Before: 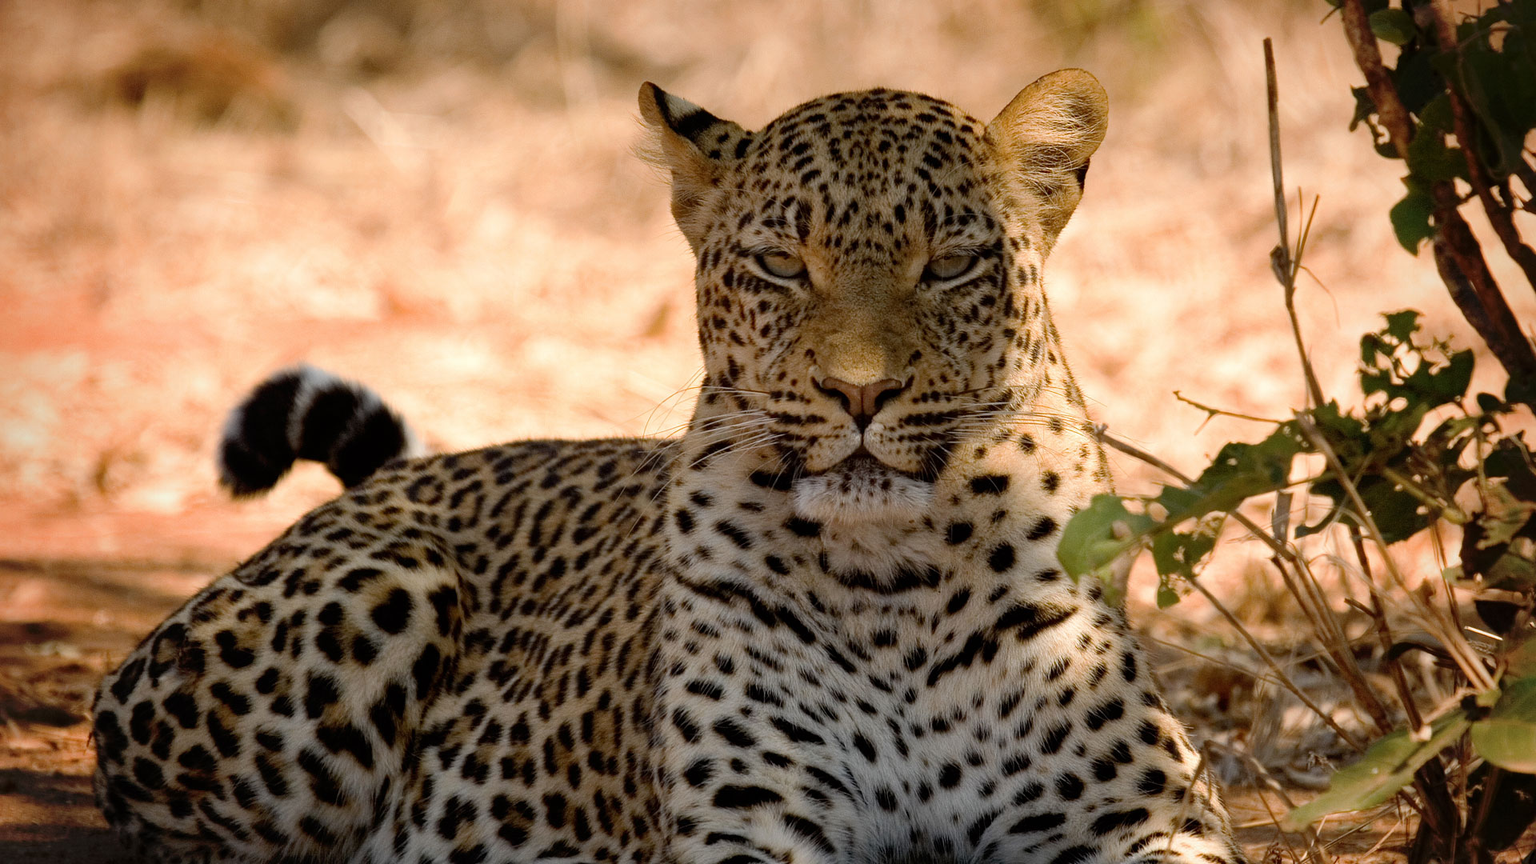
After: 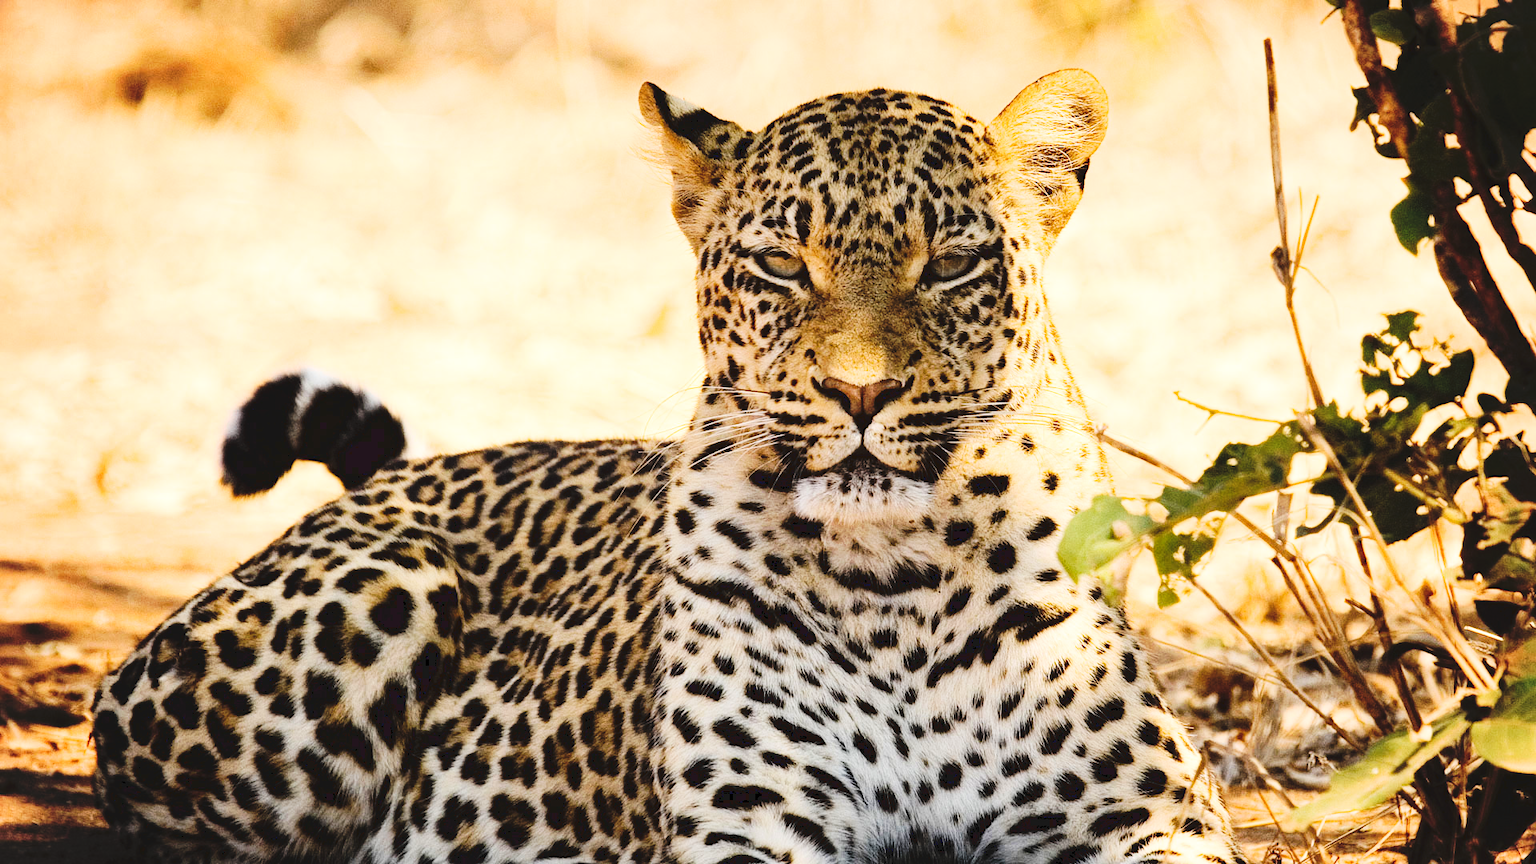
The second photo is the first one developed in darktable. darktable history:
tone curve: curves: ch0 [(0, 0) (0.003, 0.065) (0.011, 0.072) (0.025, 0.09) (0.044, 0.104) (0.069, 0.116) (0.1, 0.127) (0.136, 0.15) (0.177, 0.184) (0.224, 0.223) (0.277, 0.28) (0.335, 0.361) (0.399, 0.443) (0.468, 0.525) (0.543, 0.616) (0.623, 0.713) (0.709, 0.79) (0.801, 0.866) (0.898, 0.933) (1, 1)], preserve colors none
base curve: curves: ch0 [(0, 0.003) (0.001, 0.002) (0.006, 0.004) (0.02, 0.022) (0.048, 0.086) (0.094, 0.234) (0.162, 0.431) (0.258, 0.629) (0.385, 0.8) (0.548, 0.918) (0.751, 0.988) (1, 1)]
